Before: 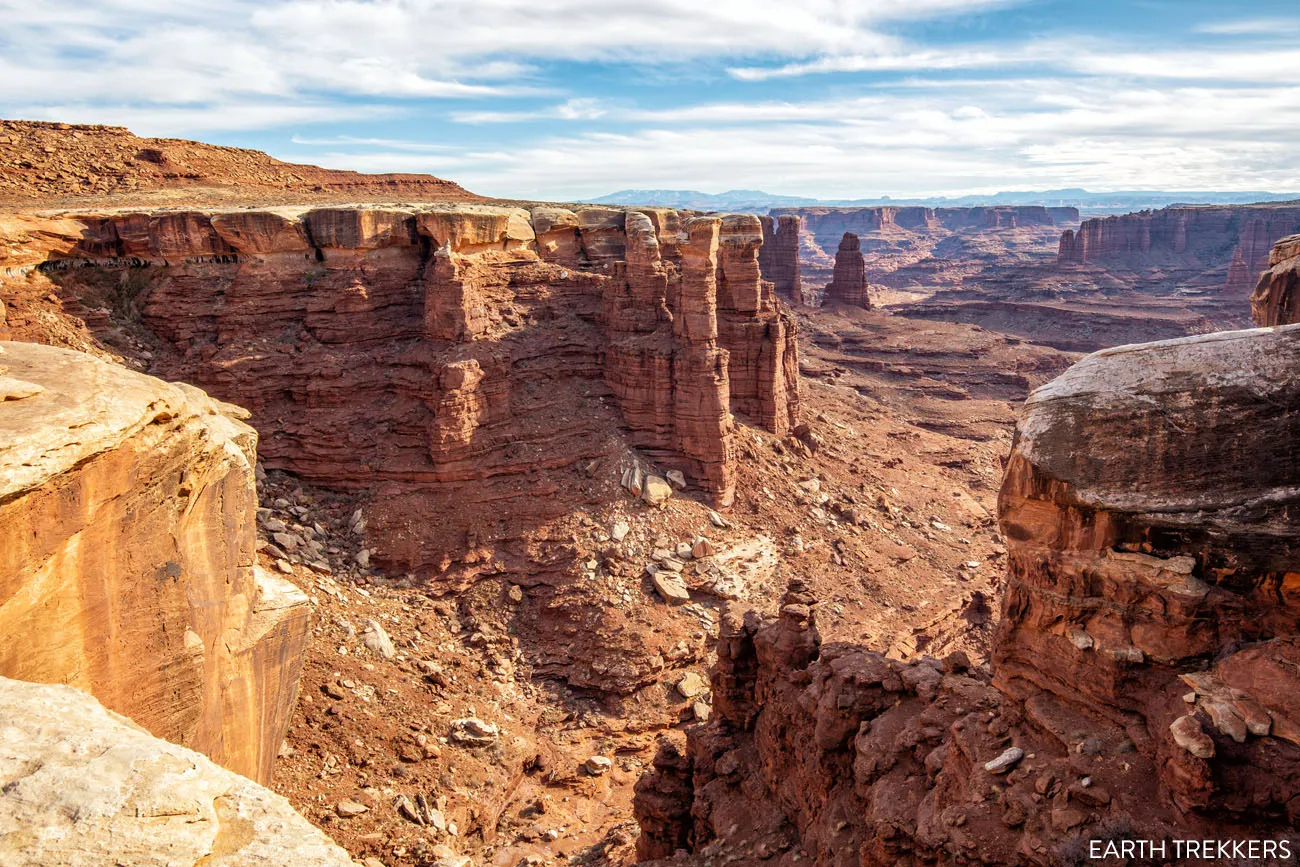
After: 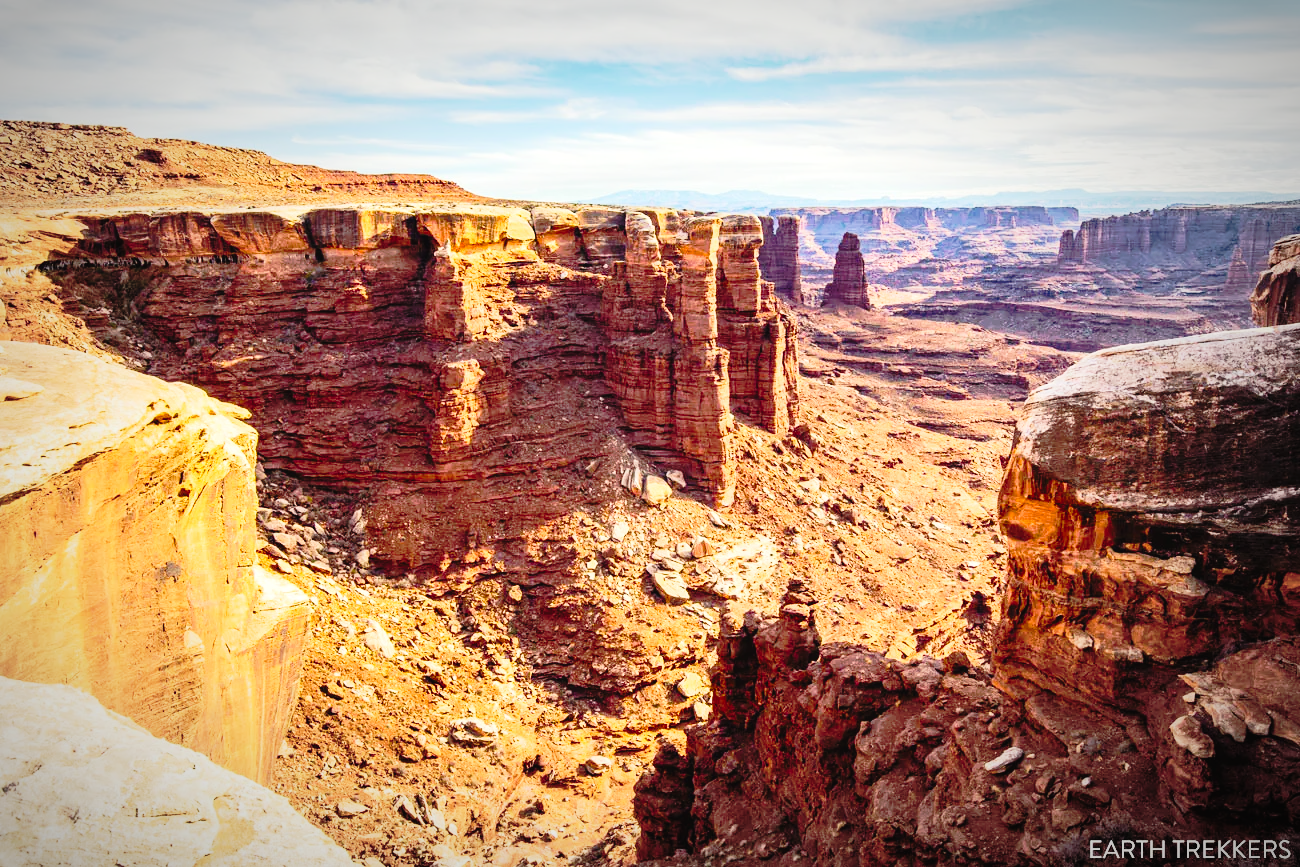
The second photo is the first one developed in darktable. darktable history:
vignetting: fall-off start 67.52%, fall-off radius 68.42%, brightness -0.575, automatic ratio true, unbound false
tone equalizer: -8 EV 0.023 EV, -7 EV -0.021 EV, -6 EV 0.01 EV, -5 EV 0.032 EV, -4 EV 0.248 EV, -3 EV 0.678 EV, -2 EV 0.59 EV, -1 EV 0.213 EV, +0 EV 0.022 EV, edges refinement/feathering 500, mask exposure compensation -1.57 EV, preserve details no
tone curve: curves: ch0 [(0, 0.029) (0.168, 0.142) (0.359, 0.44) (0.469, 0.544) (0.634, 0.722) (0.858, 0.903) (1, 0.968)]; ch1 [(0, 0) (0.437, 0.453) (0.472, 0.47) (0.502, 0.502) (0.54, 0.534) (0.57, 0.592) (0.618, 0.66) (0.699, 0.749) (0.859, 0.919) (1, 1)]; ch2 [(0, 0) (0.33, 0.301) (0.421, 0.443) (0.476, 0.498) (0.505, 0.503) (0.547, 0.557) (0.586, 0.634) (0.608, 0.676) (1, 1)], preserve colors none
color balance rgb: shadows lift › chroma 1.868%, shadows lift › hue 262.4°, highlights gain › luminance 5.996%, highlights gain › chroma 1.219%, highlights gain › hue 89.93°, perceptual saturation grading › global saturation 30.104%, perceptual brilliance grading › global brilliance 3.436%
